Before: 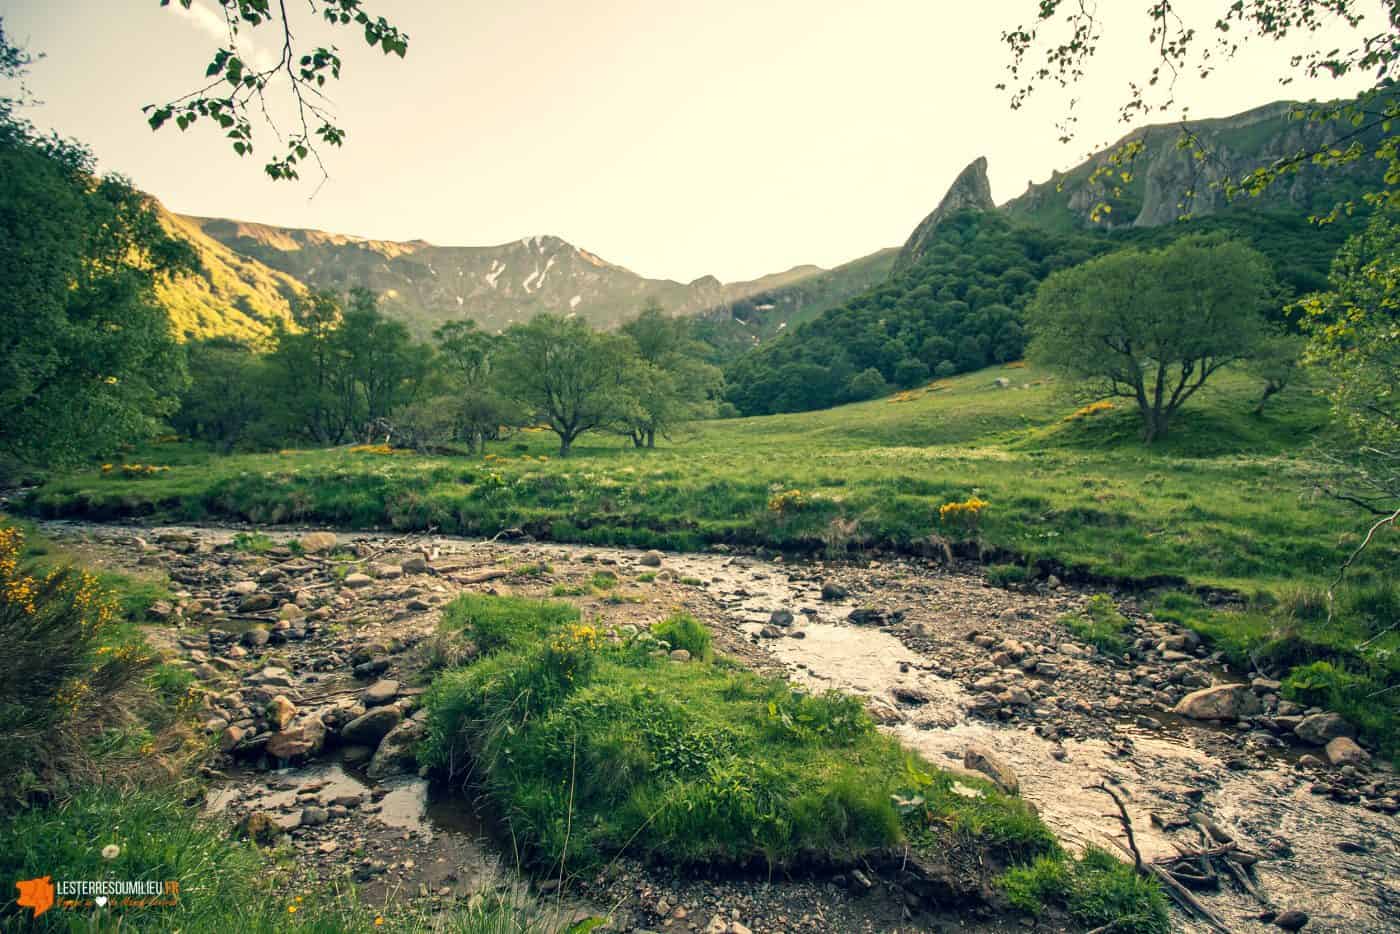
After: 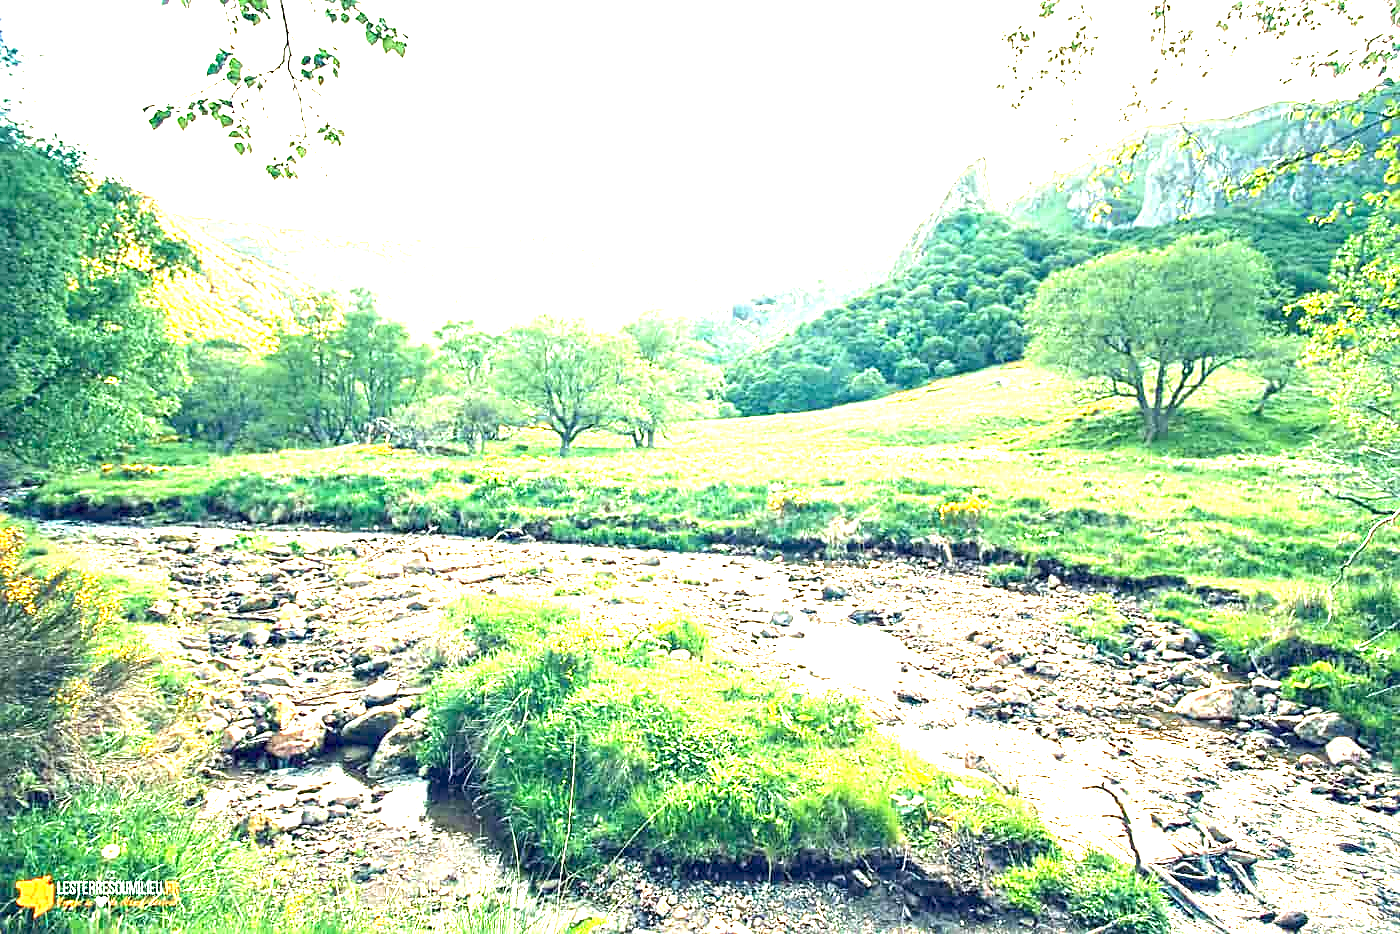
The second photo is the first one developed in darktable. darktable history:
sharpen: on, module defaults
exposure: exposure 3 EV, compensate highlight preservation false
